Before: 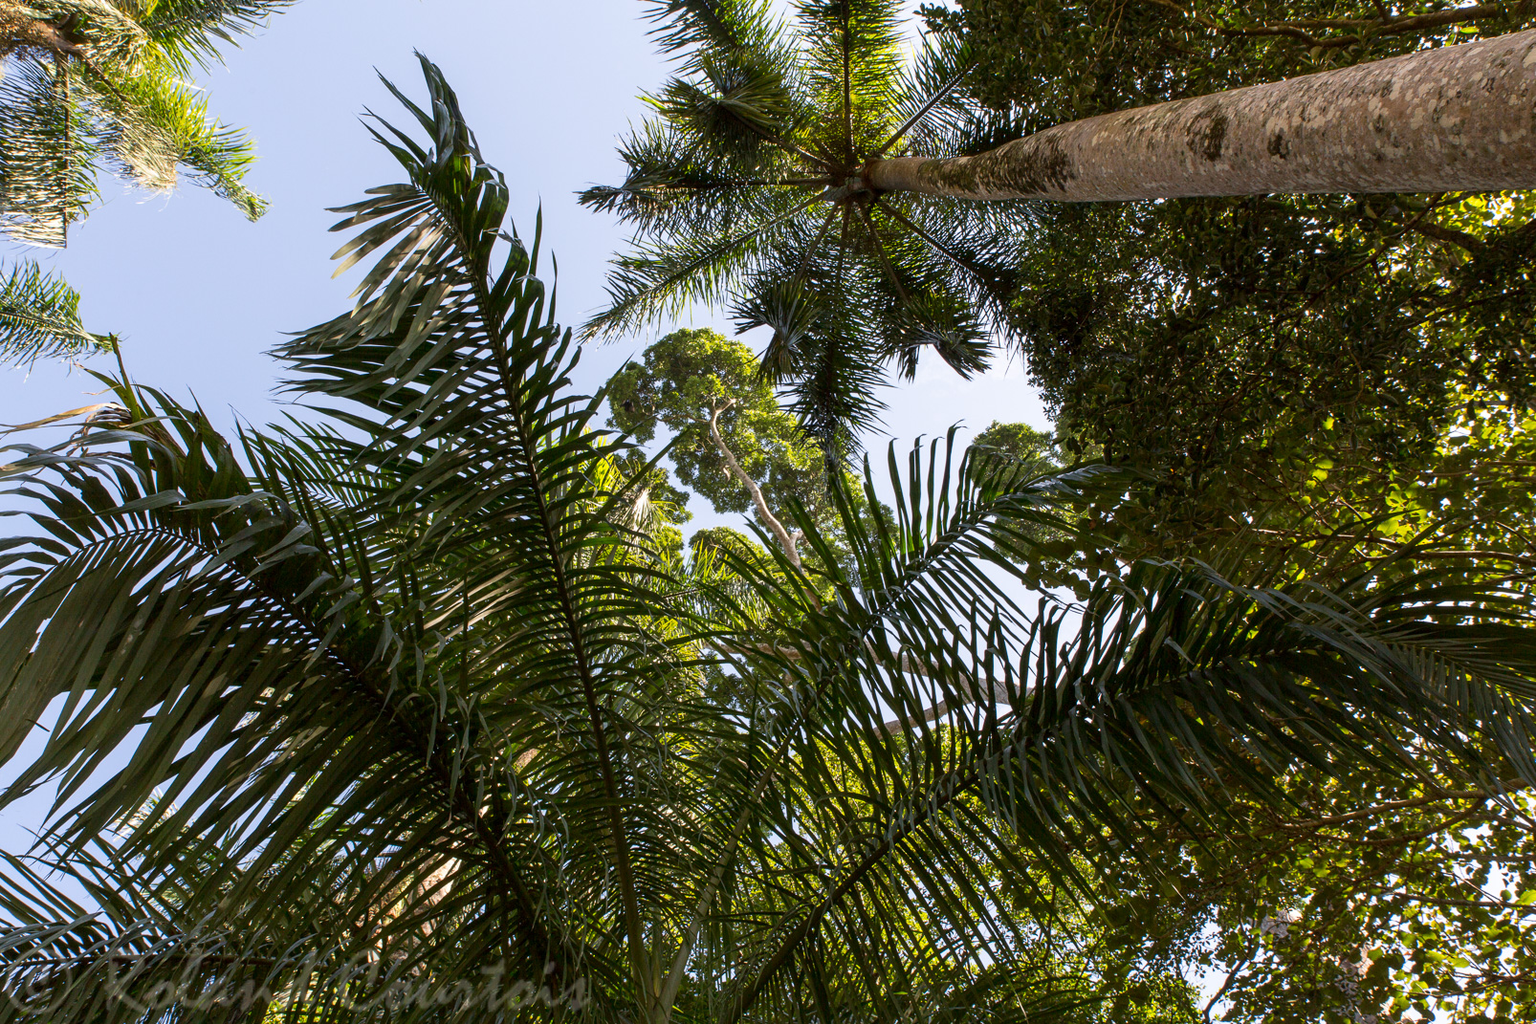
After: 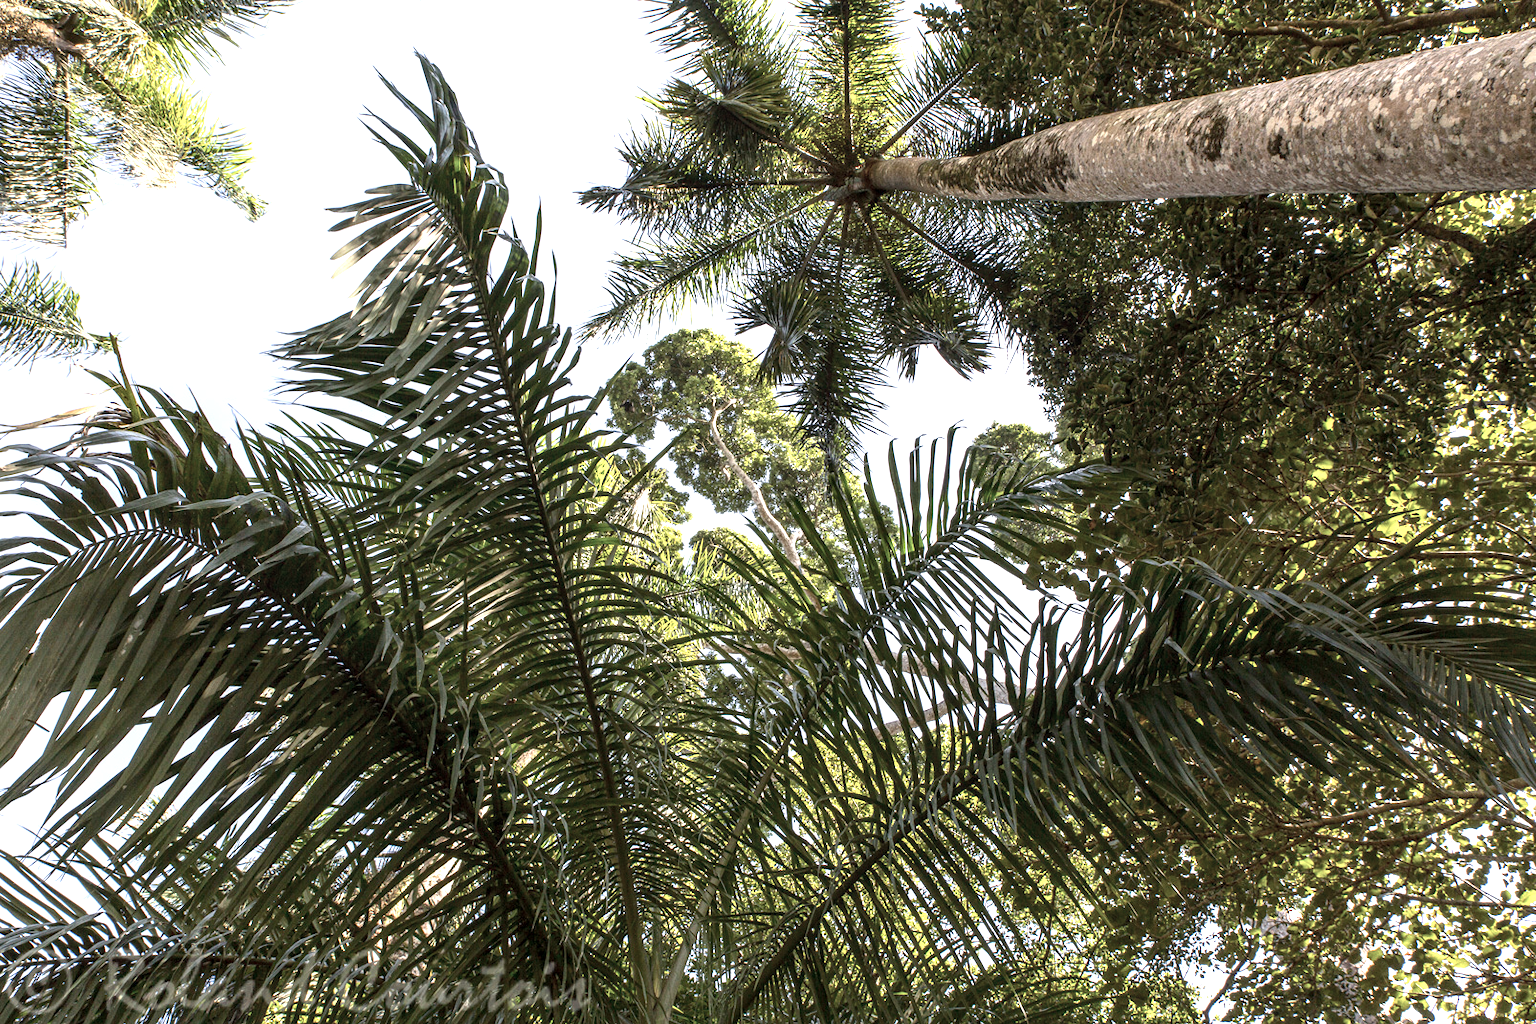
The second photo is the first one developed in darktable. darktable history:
contrast brightness saturation: contrast 0.104, saturation -0.367
local contrast: on, module defaults
exposure: exposure 0.014 EV, compensate exposure bias true, compensate highlight preservation false
